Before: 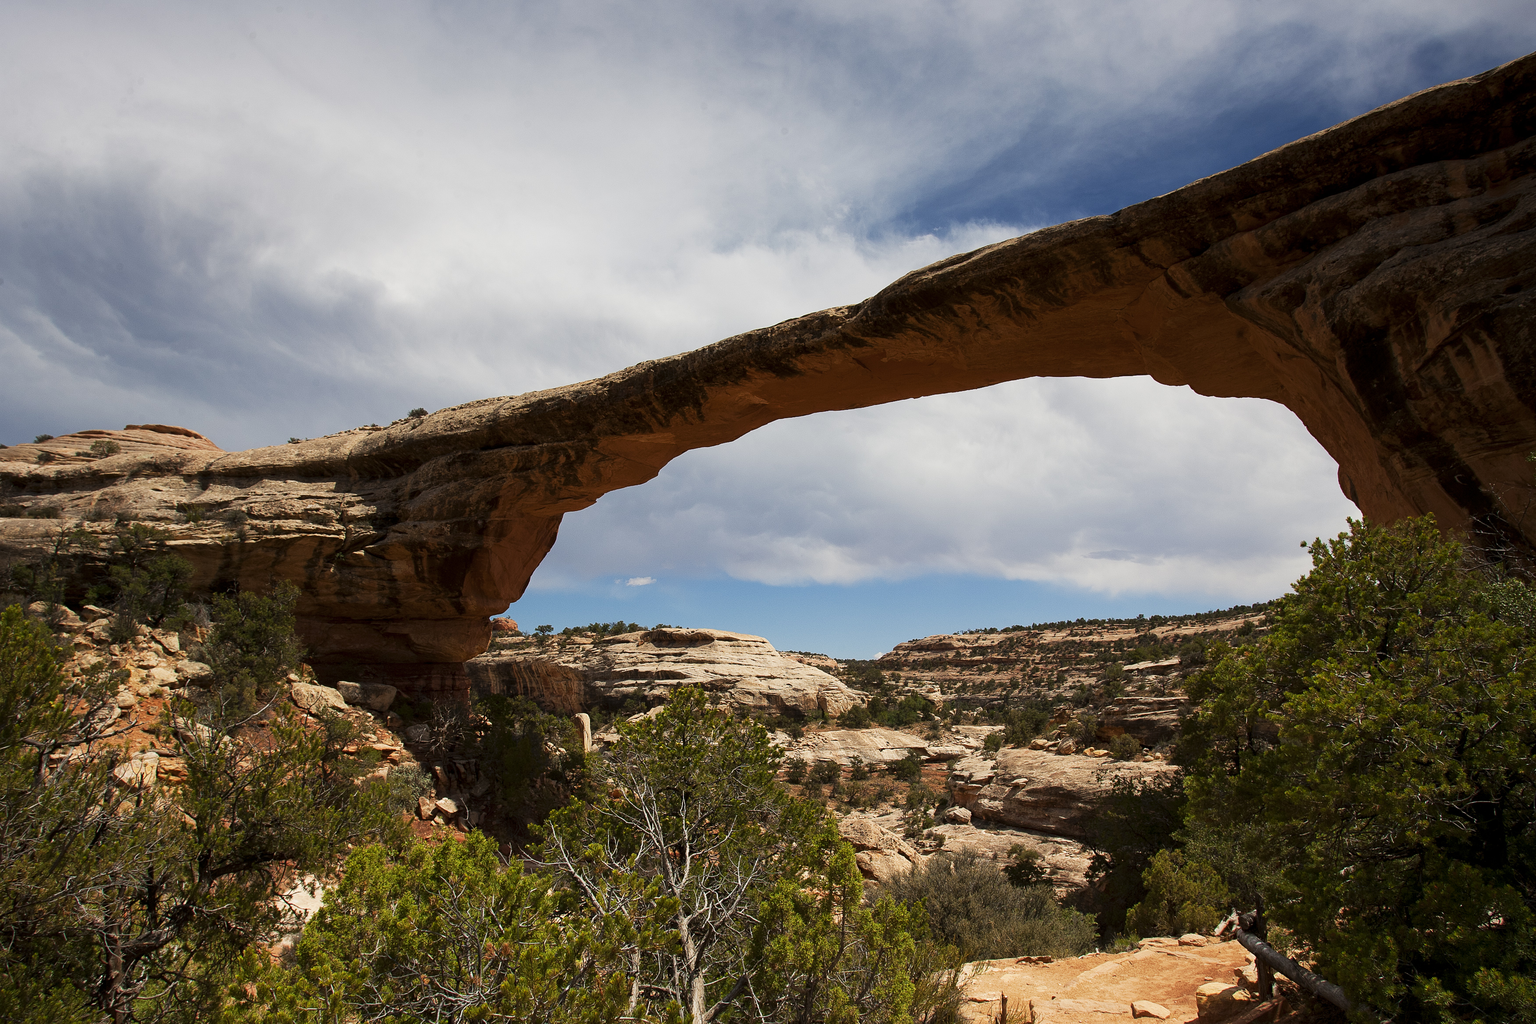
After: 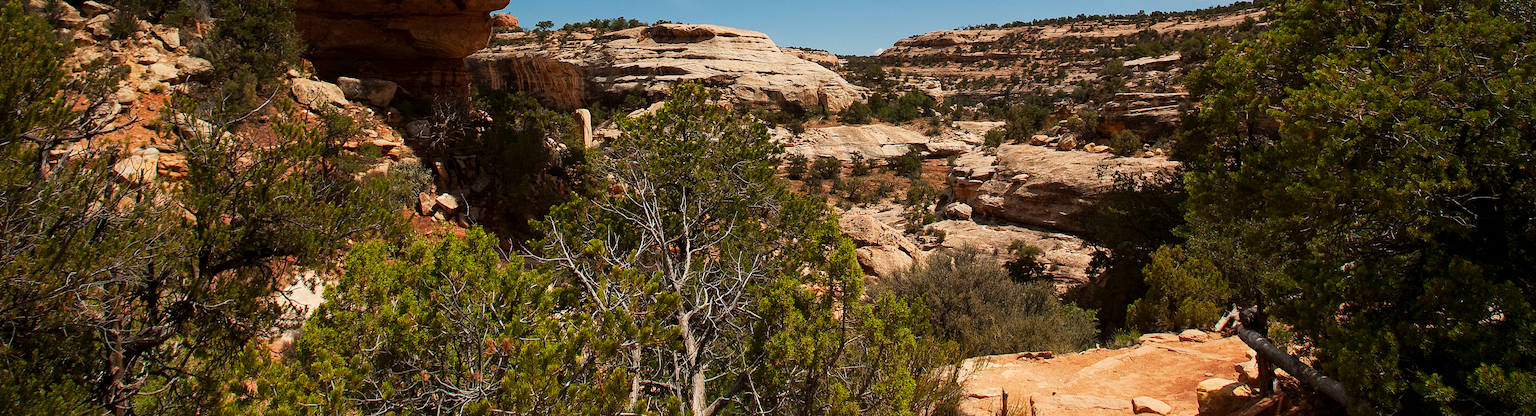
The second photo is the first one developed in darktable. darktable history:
crop and rotate: top 59.034%, bottom 0.284%
